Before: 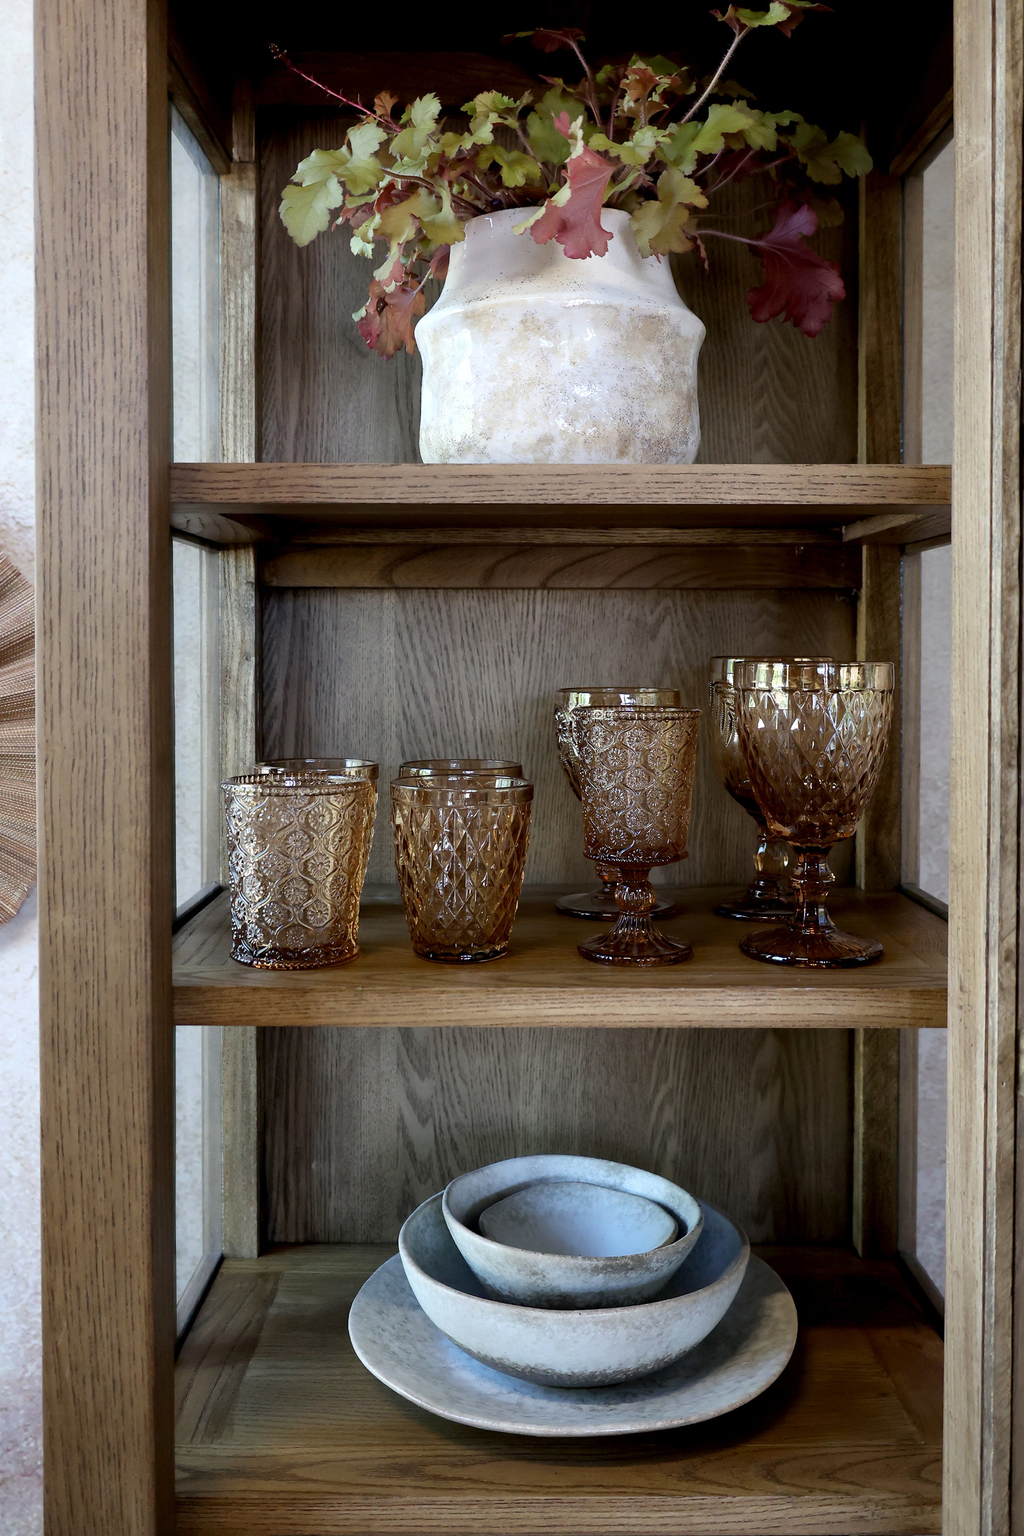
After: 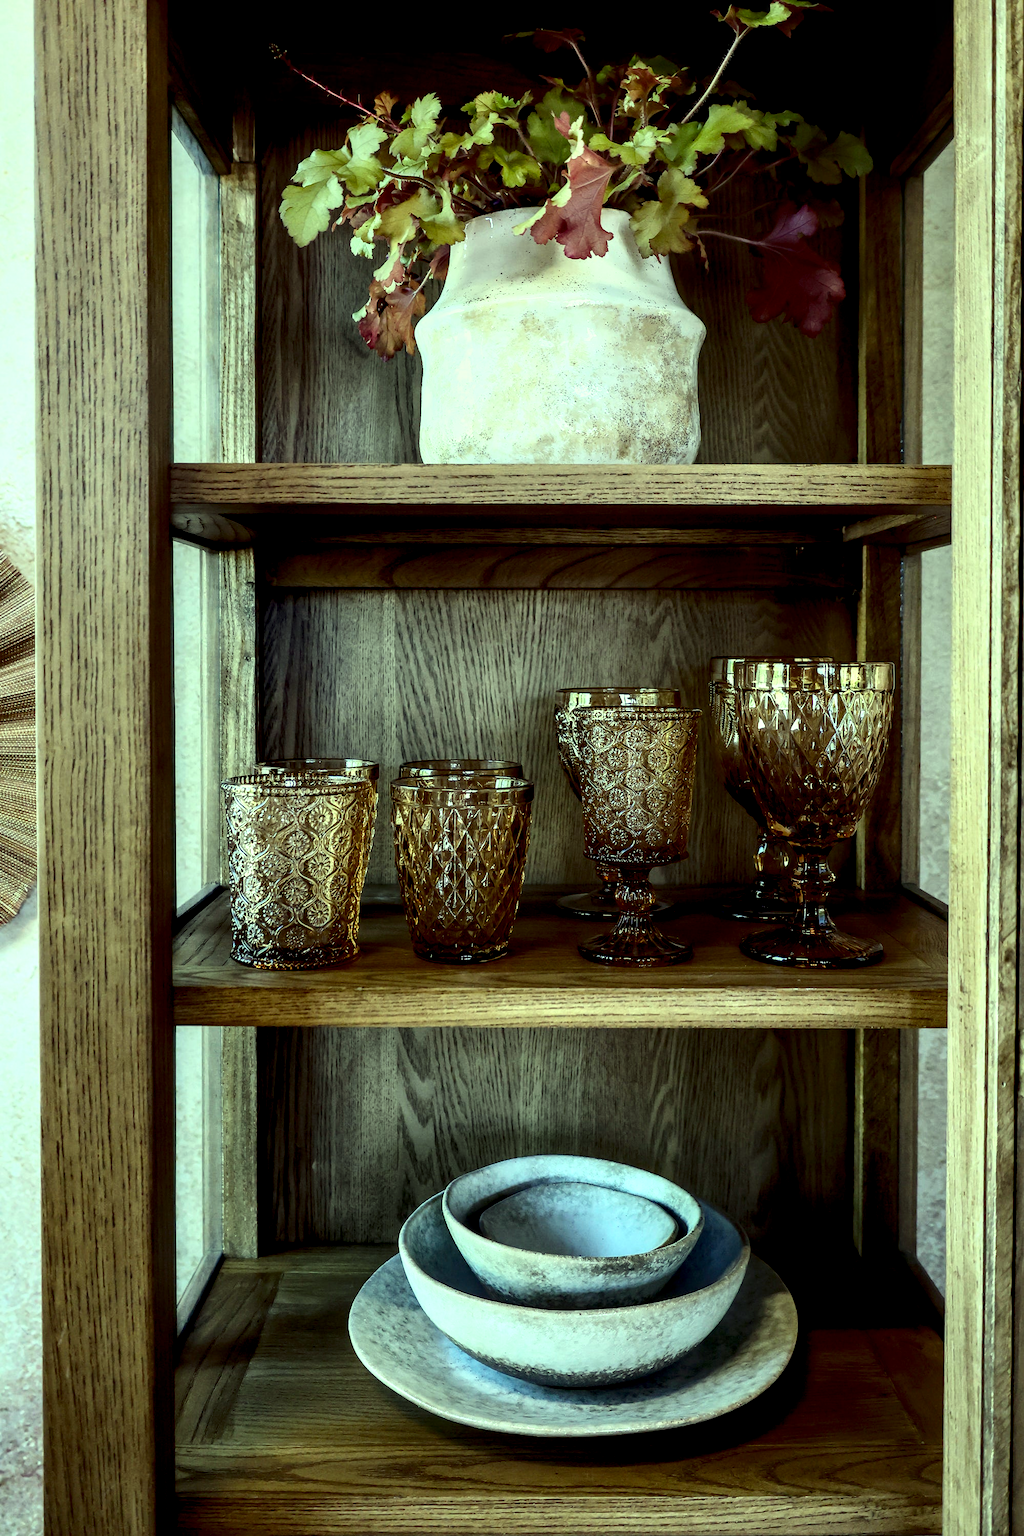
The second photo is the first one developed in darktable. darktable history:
color correction: highlights a* -11.17, highlights b* 9.93, saturation 1.72
contrast brightness saturation: contrast 0.255, saturation -0.321
local contrast: highlights 60%, shadows 63%, detail 160%
